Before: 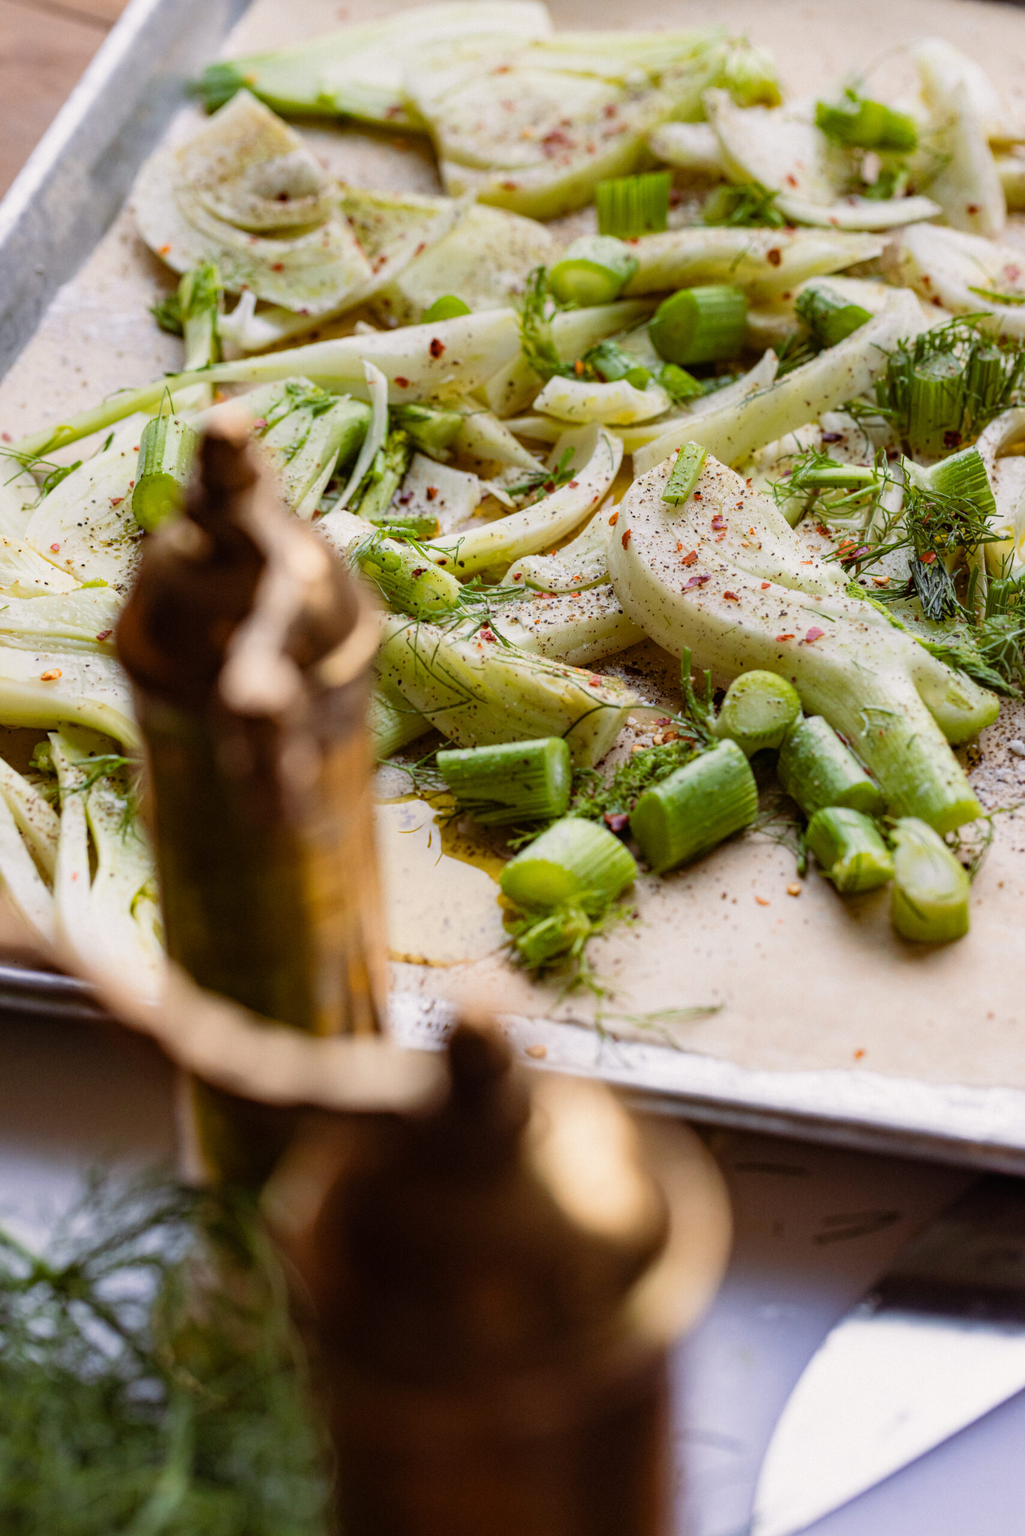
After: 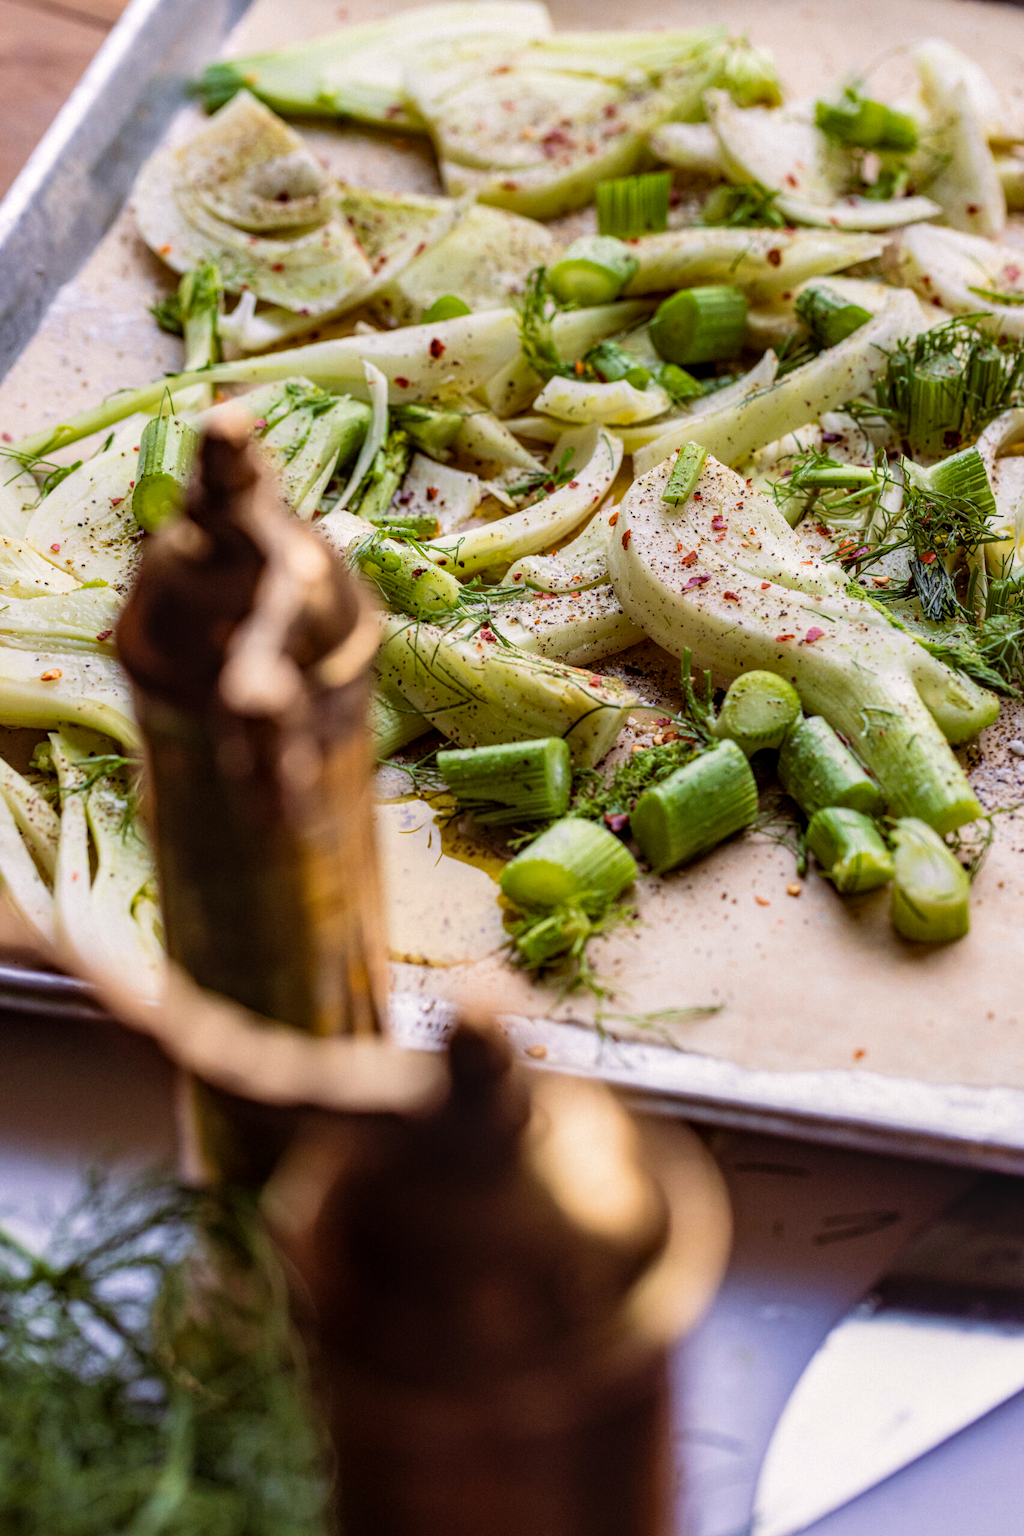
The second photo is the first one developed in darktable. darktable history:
velvia: on, module defaults
local contrast: on, module defaults
color balance: gamma [0.9, 0.988, 0.975, 1.025], gain [1.05, 1, 1, 1]
